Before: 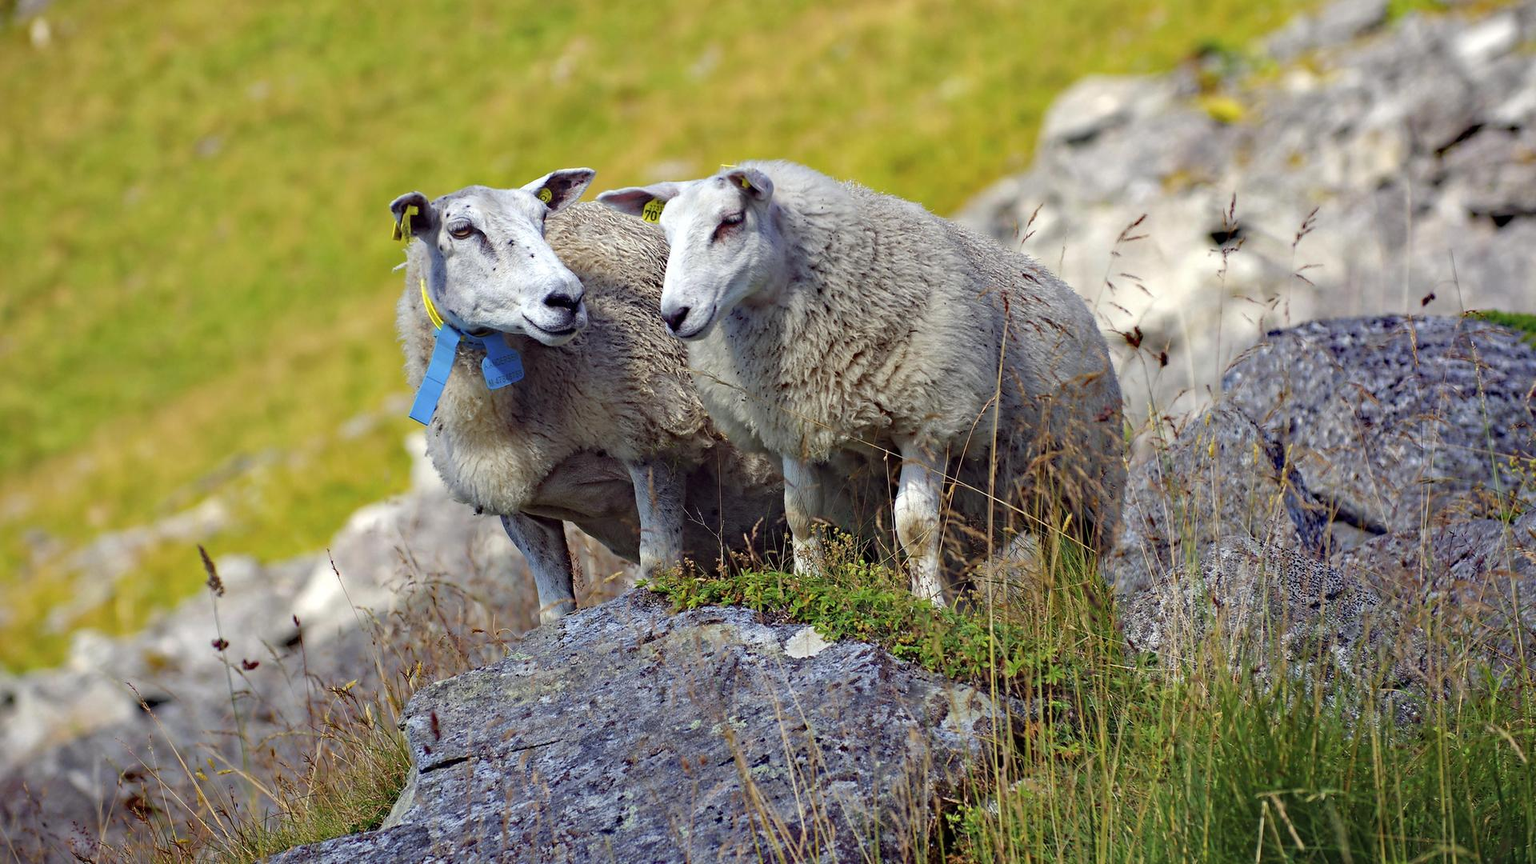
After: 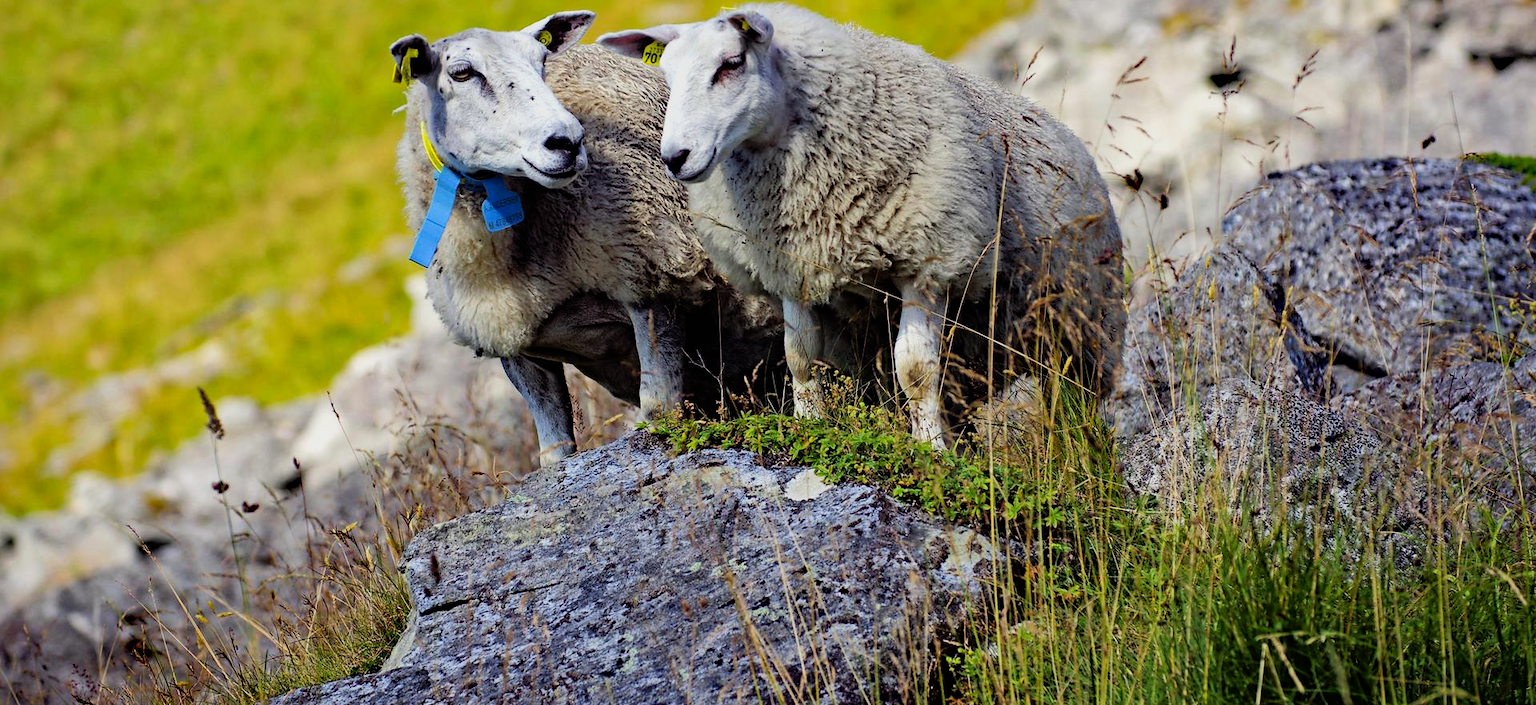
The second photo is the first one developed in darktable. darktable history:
contrast brightness saturation: contrast 0.088, saturation 0.271
shadows and highlights: on, module defaults
crop and rotate: top 18.243%
filmic rgb: black relative exposure -5.03 EV, white relative exposure 3.5 EV, threshold 2.99 EV, hardness 3.18, contrast 1.509, highlights saturation mix -48.89%, enable highlight reconstruction true
